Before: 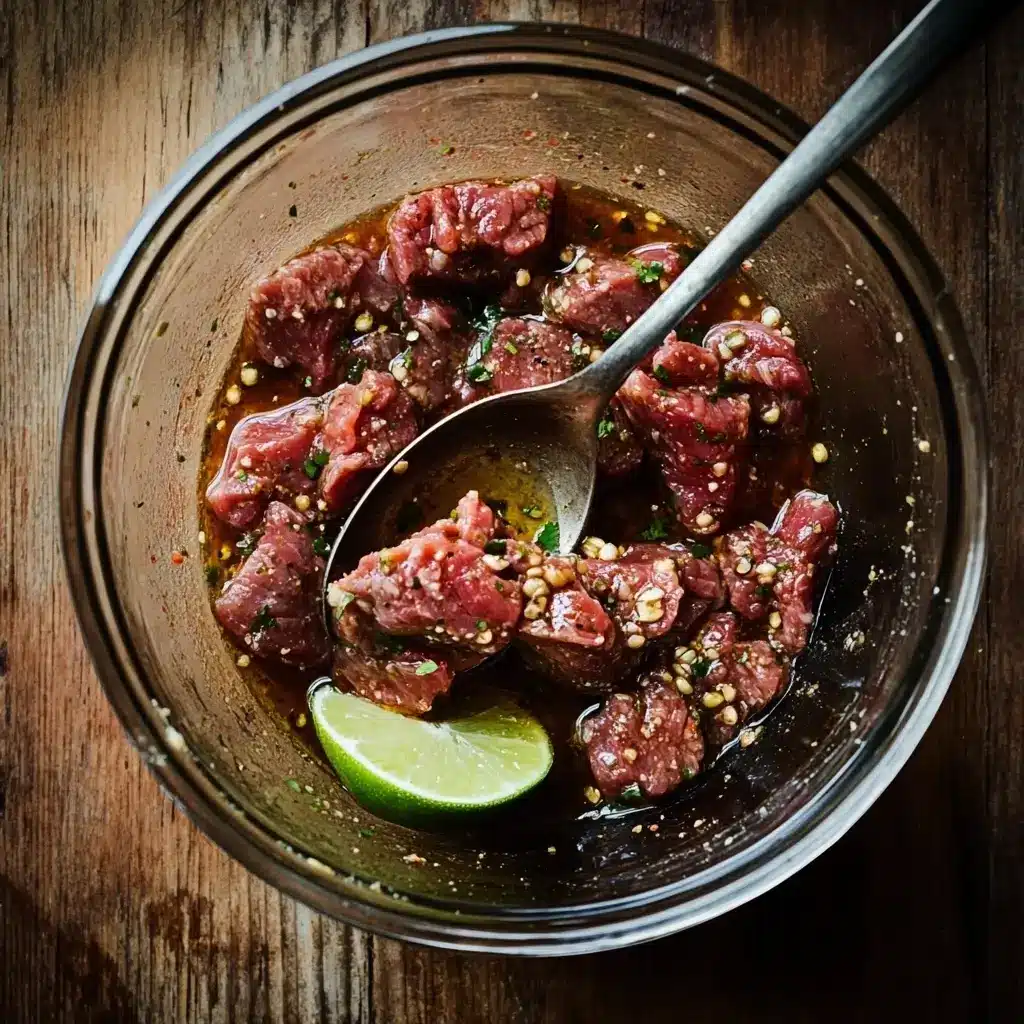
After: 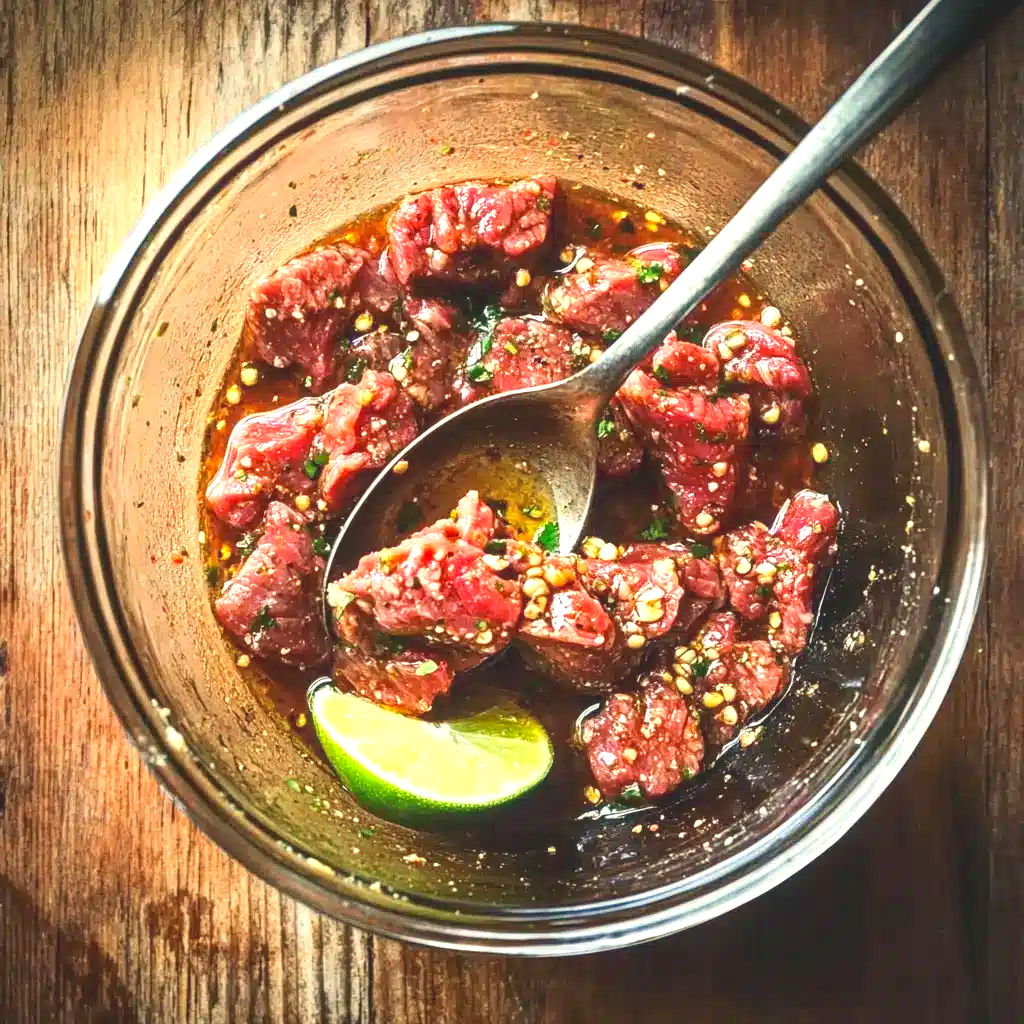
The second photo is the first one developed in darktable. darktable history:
local contrast: on, module defaults
contrast brightness saturation: contrast -0.28
exposure: black level correction 0, exposure 1.675 EV, compensate exposure bias true, compensate highlight preservation false
white balance: red 1.045, blue 0.932
